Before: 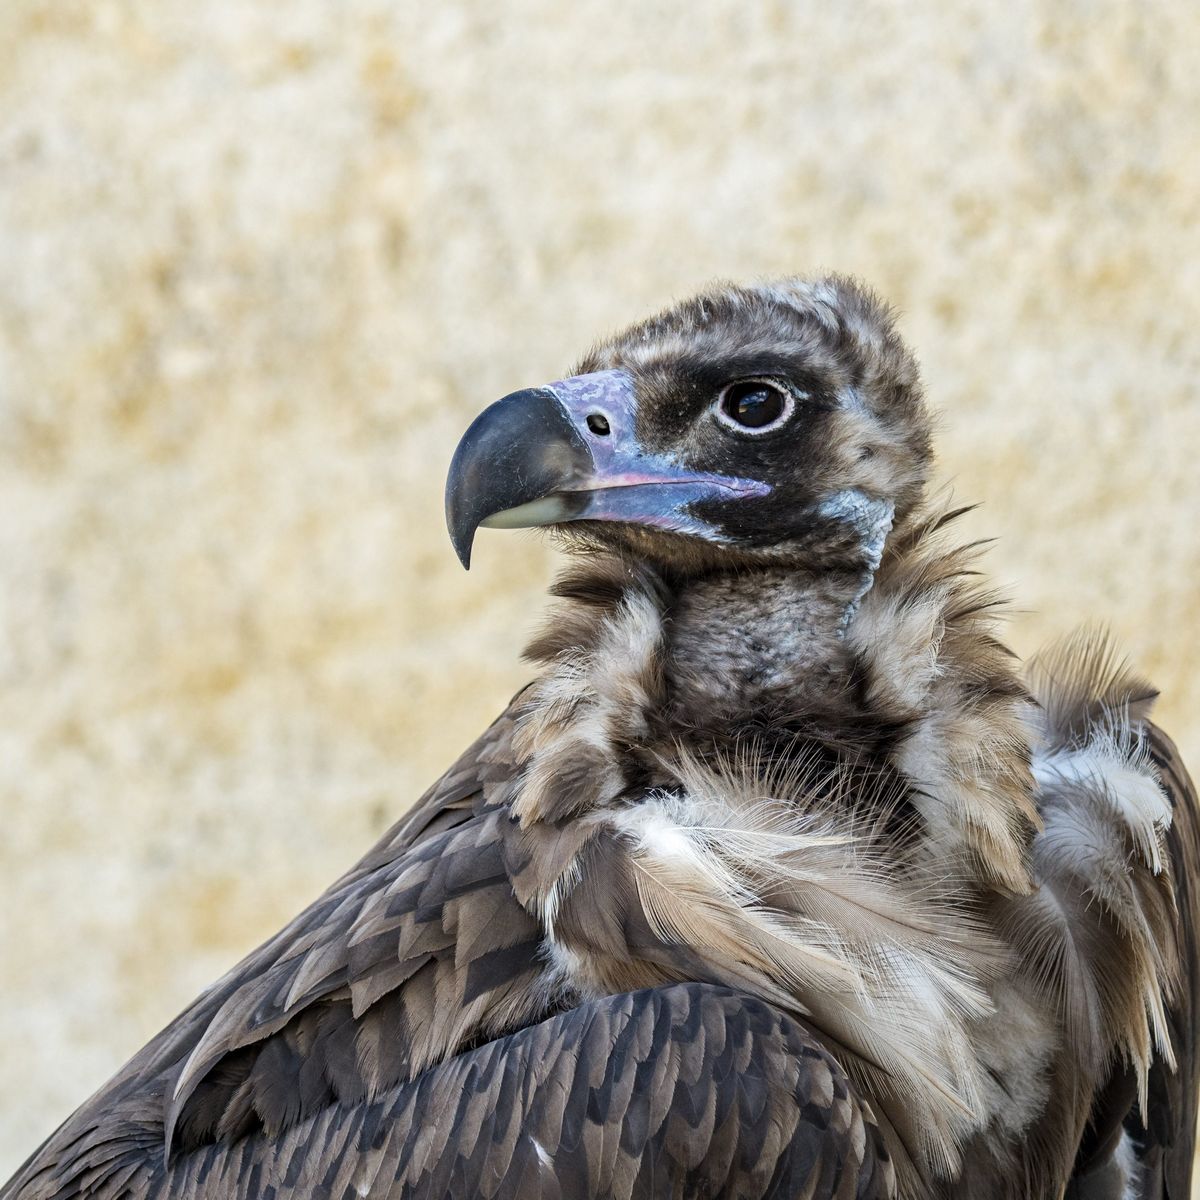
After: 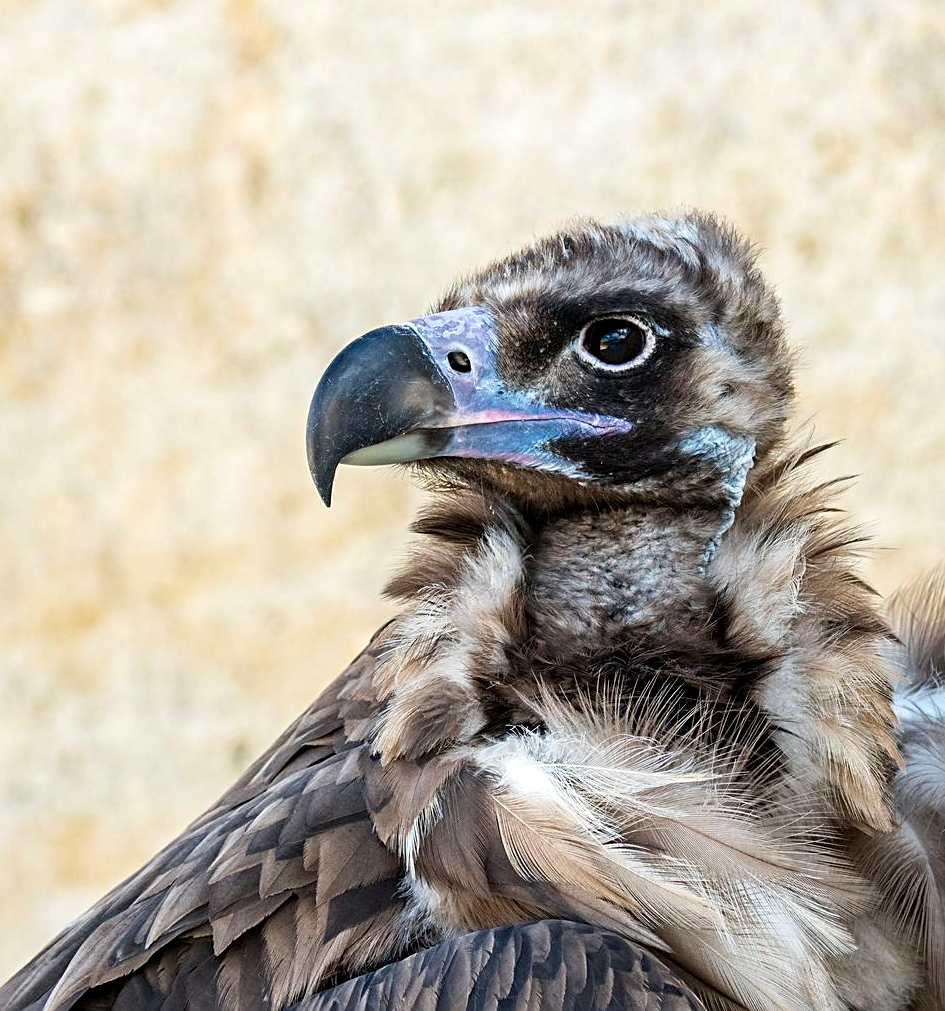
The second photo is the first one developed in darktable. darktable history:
shadows and highlights: shadows -12.82, white point adjustment 4.13, highlights 26.84, highlights color adjustment 42.26%
crop: left 11.64%, top 5.324%, right 9.588%, bottom 10.409%
sharpen: on, module defaults
